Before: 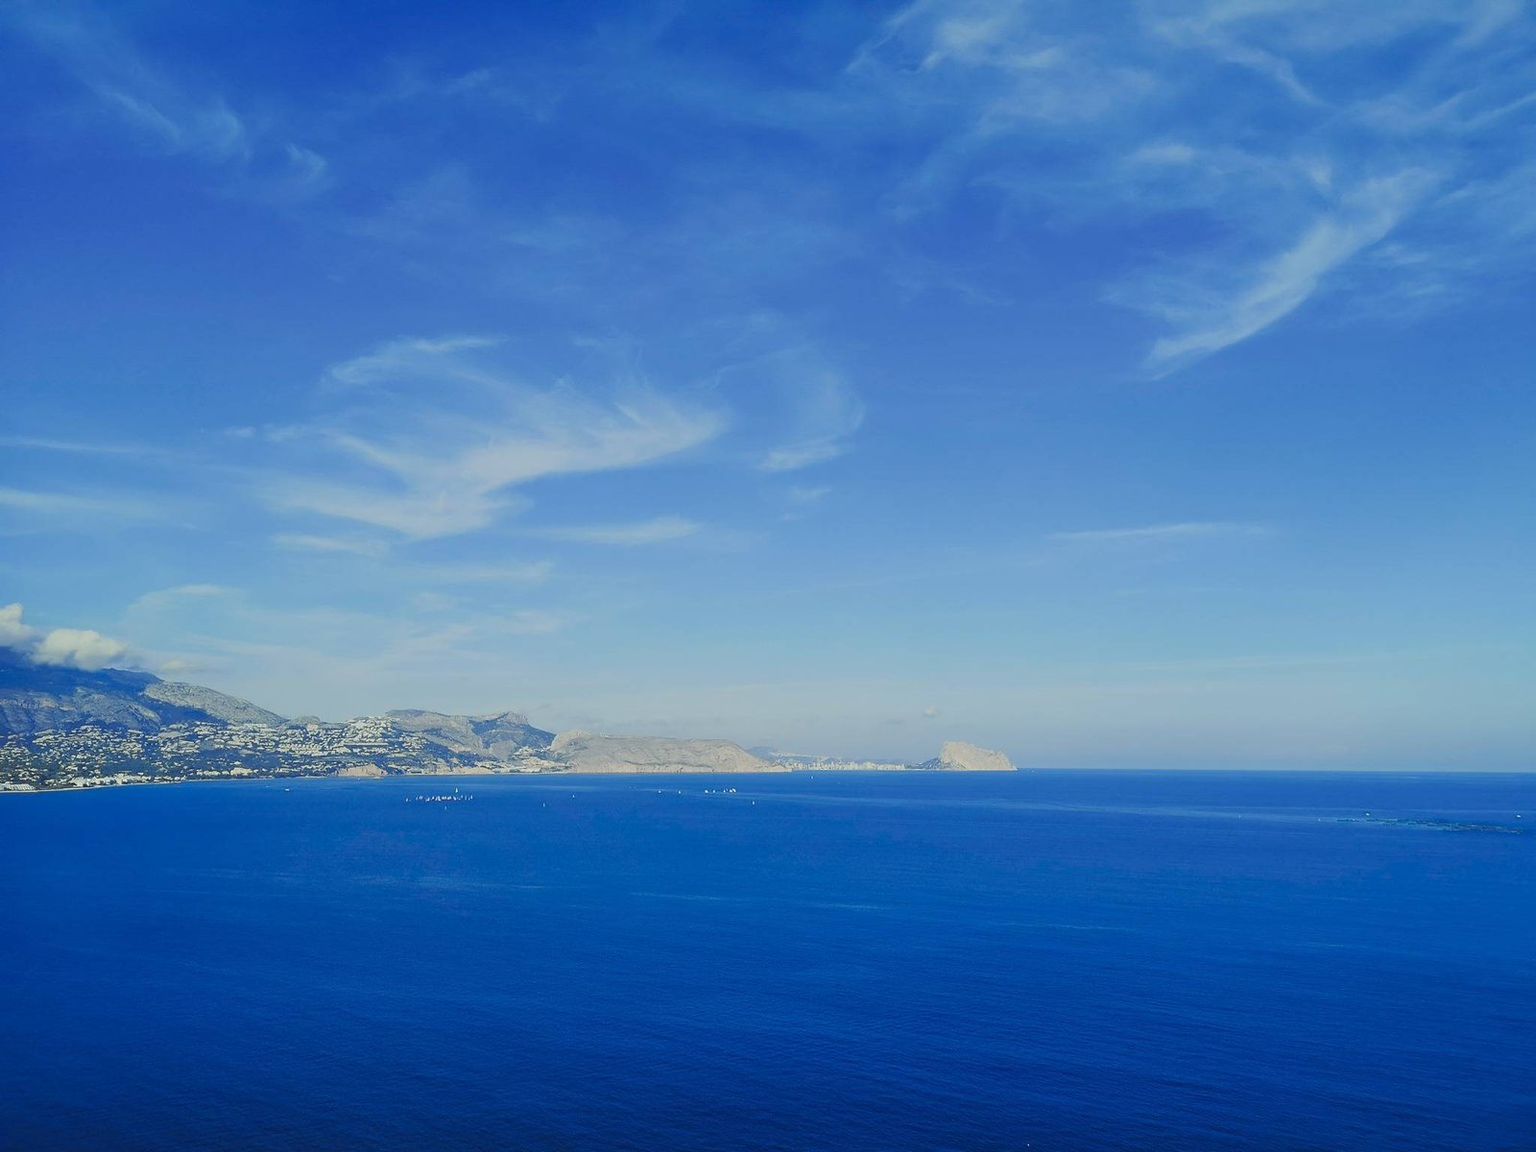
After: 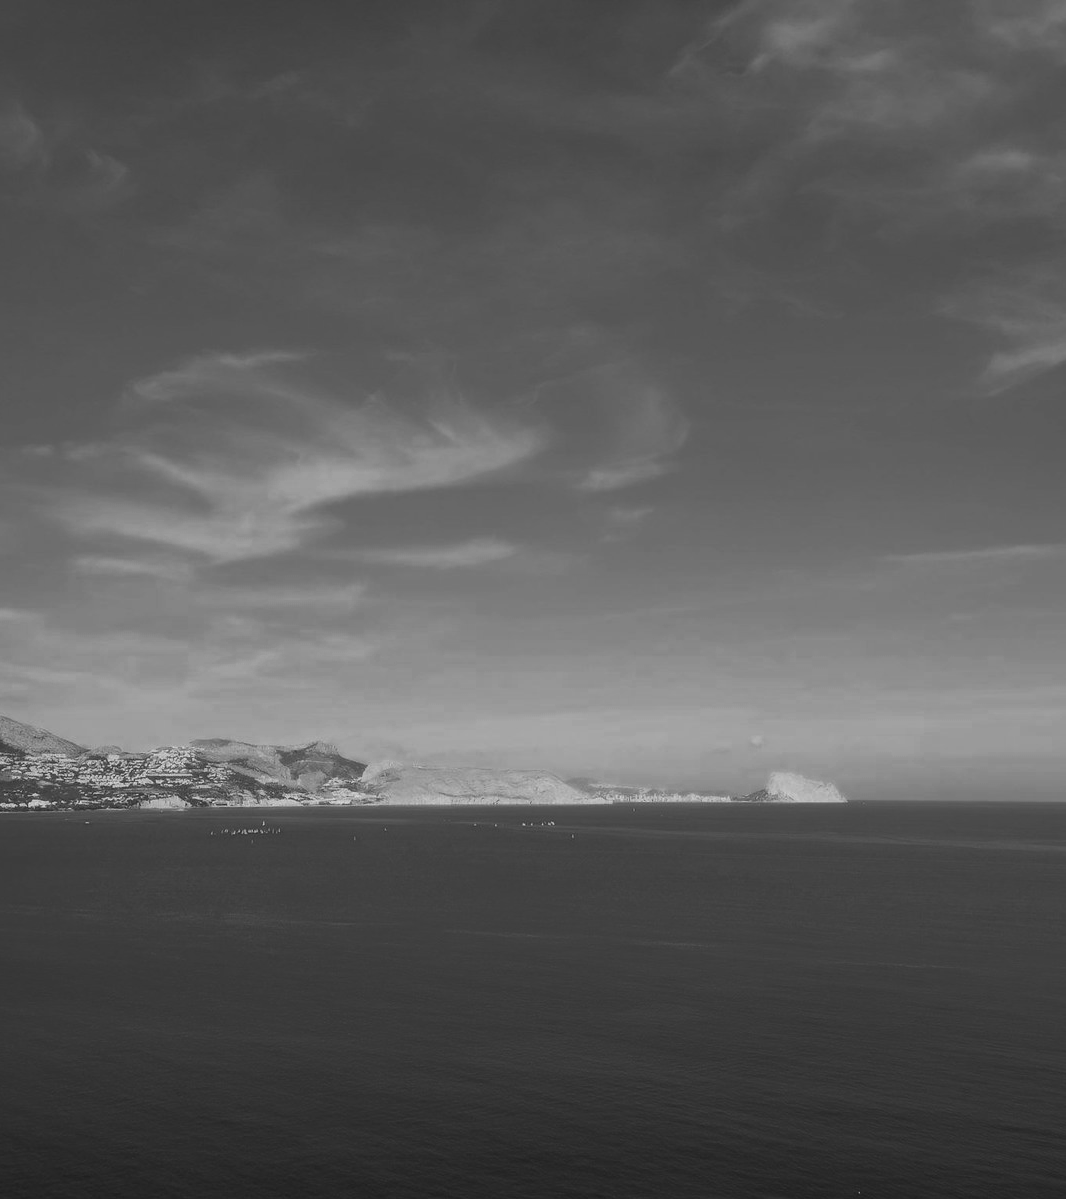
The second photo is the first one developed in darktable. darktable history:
crop and rotate: left 13.342%, right 19.991%
color zones: curves: ch0 [(0.002, 0.593) (0.143, 0.417) (0.285, 0.541) (0.455, 0.289) (0.608, 0.327) (0.727, 0.283) (0.869, 0.571) (1, 0.603)]; ch1 [(0, 0) (0.143, 0) (0.286, 0) (0.429, 0) (0.571, 0) (0.714, 0) (0.857, 0)]
